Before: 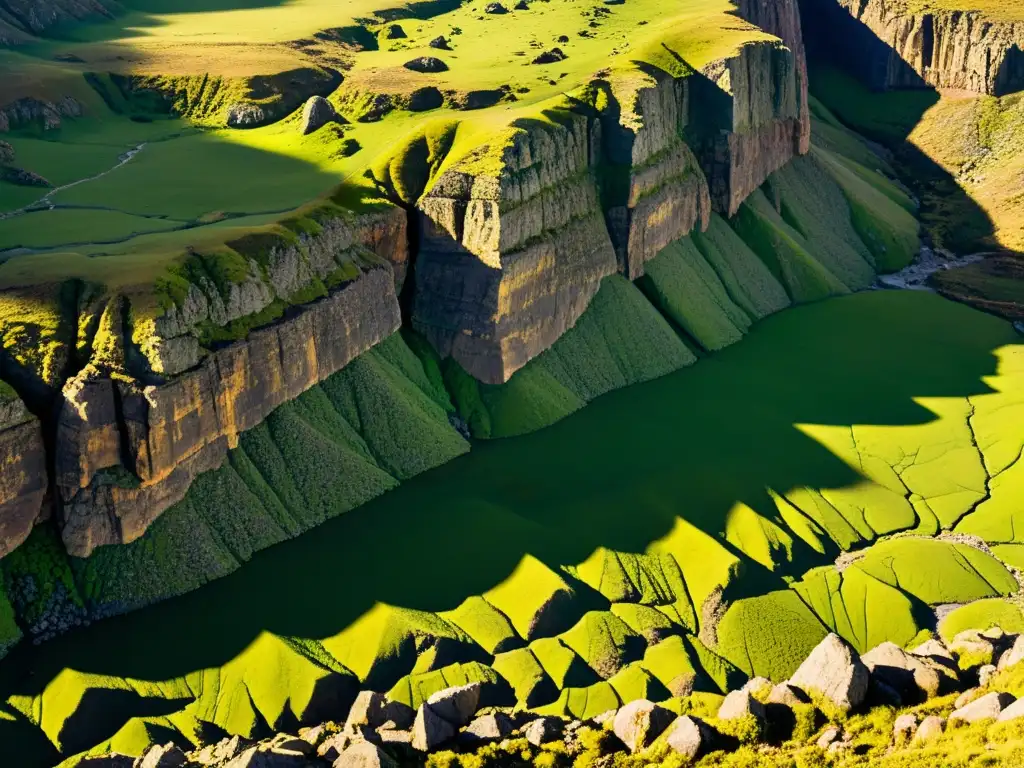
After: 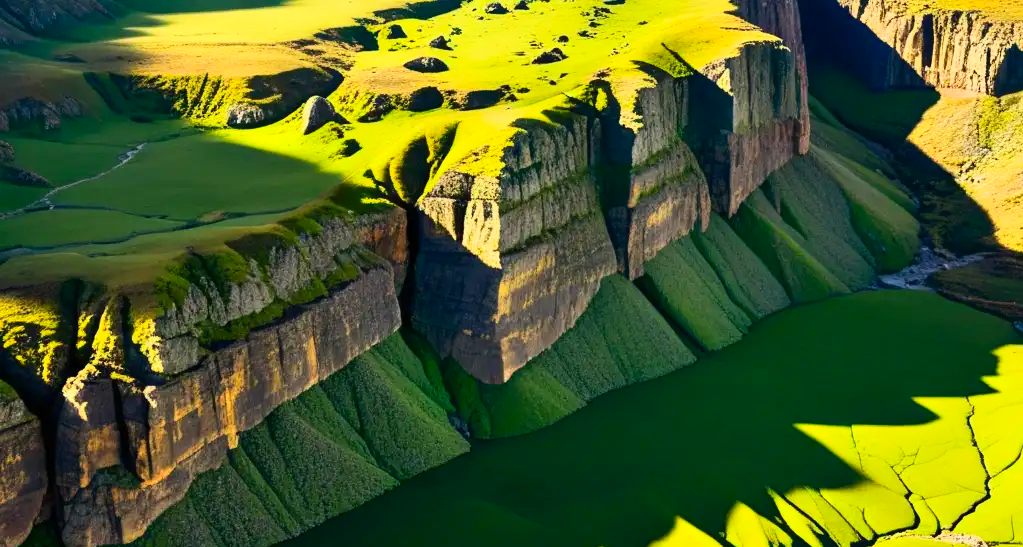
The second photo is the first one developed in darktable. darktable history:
contrast brightness saturation: contrast 0.23, brightness 0.11, saturation 0.292
crop: right 0.001%, bottom 28.722%
tone equalizer: on, module defaults
